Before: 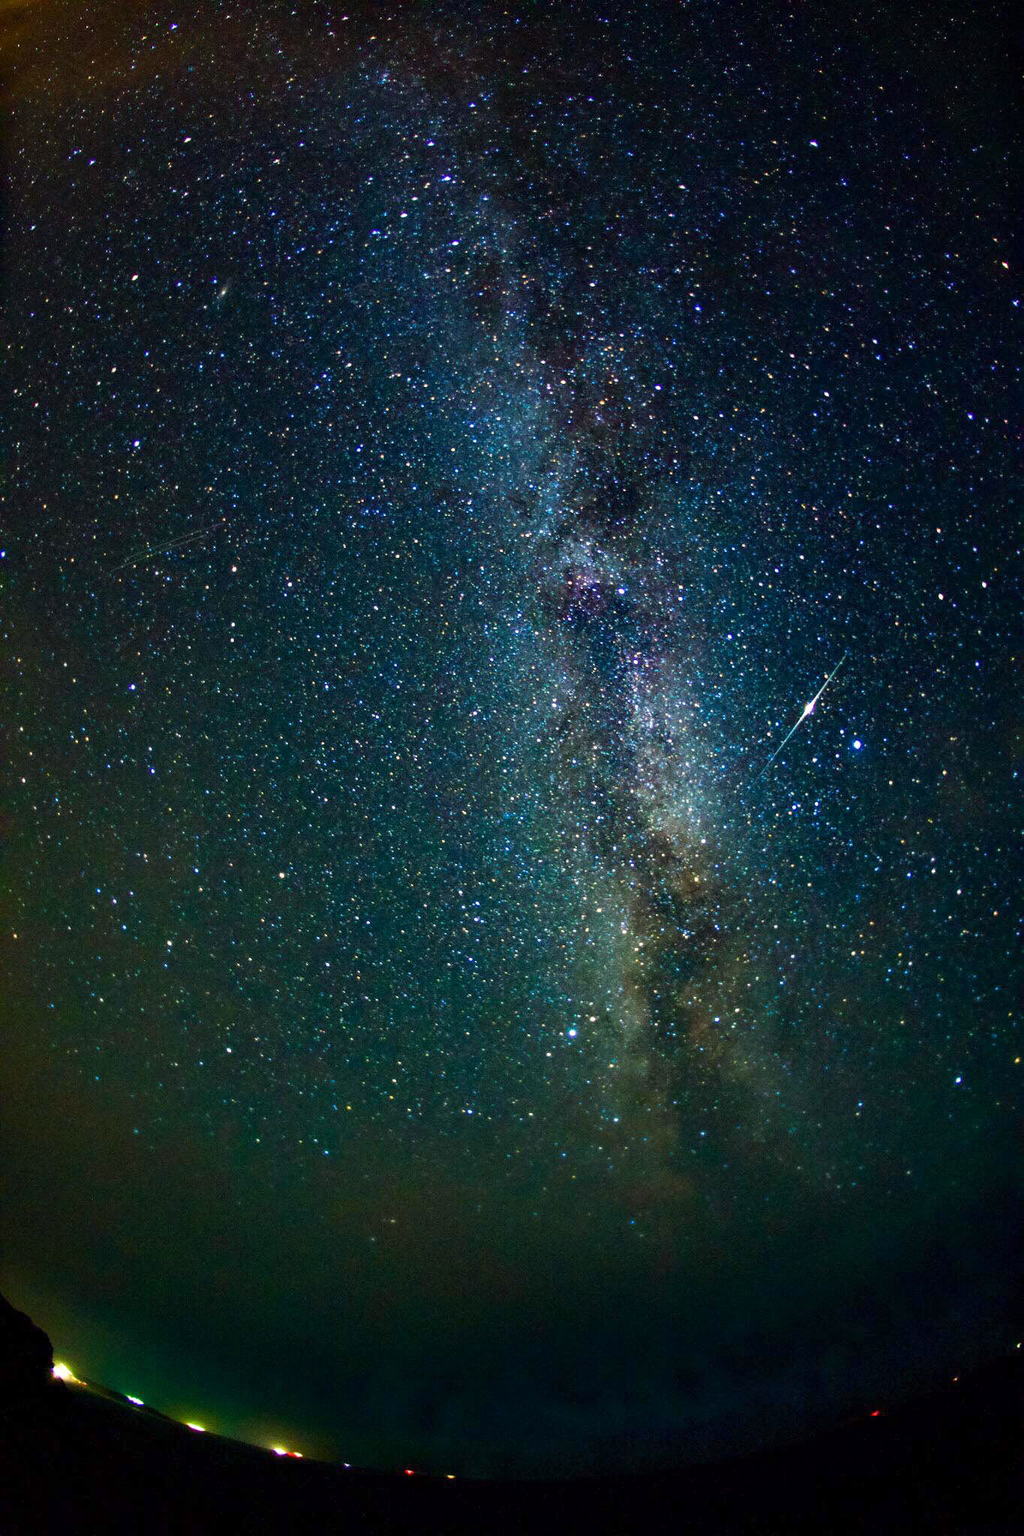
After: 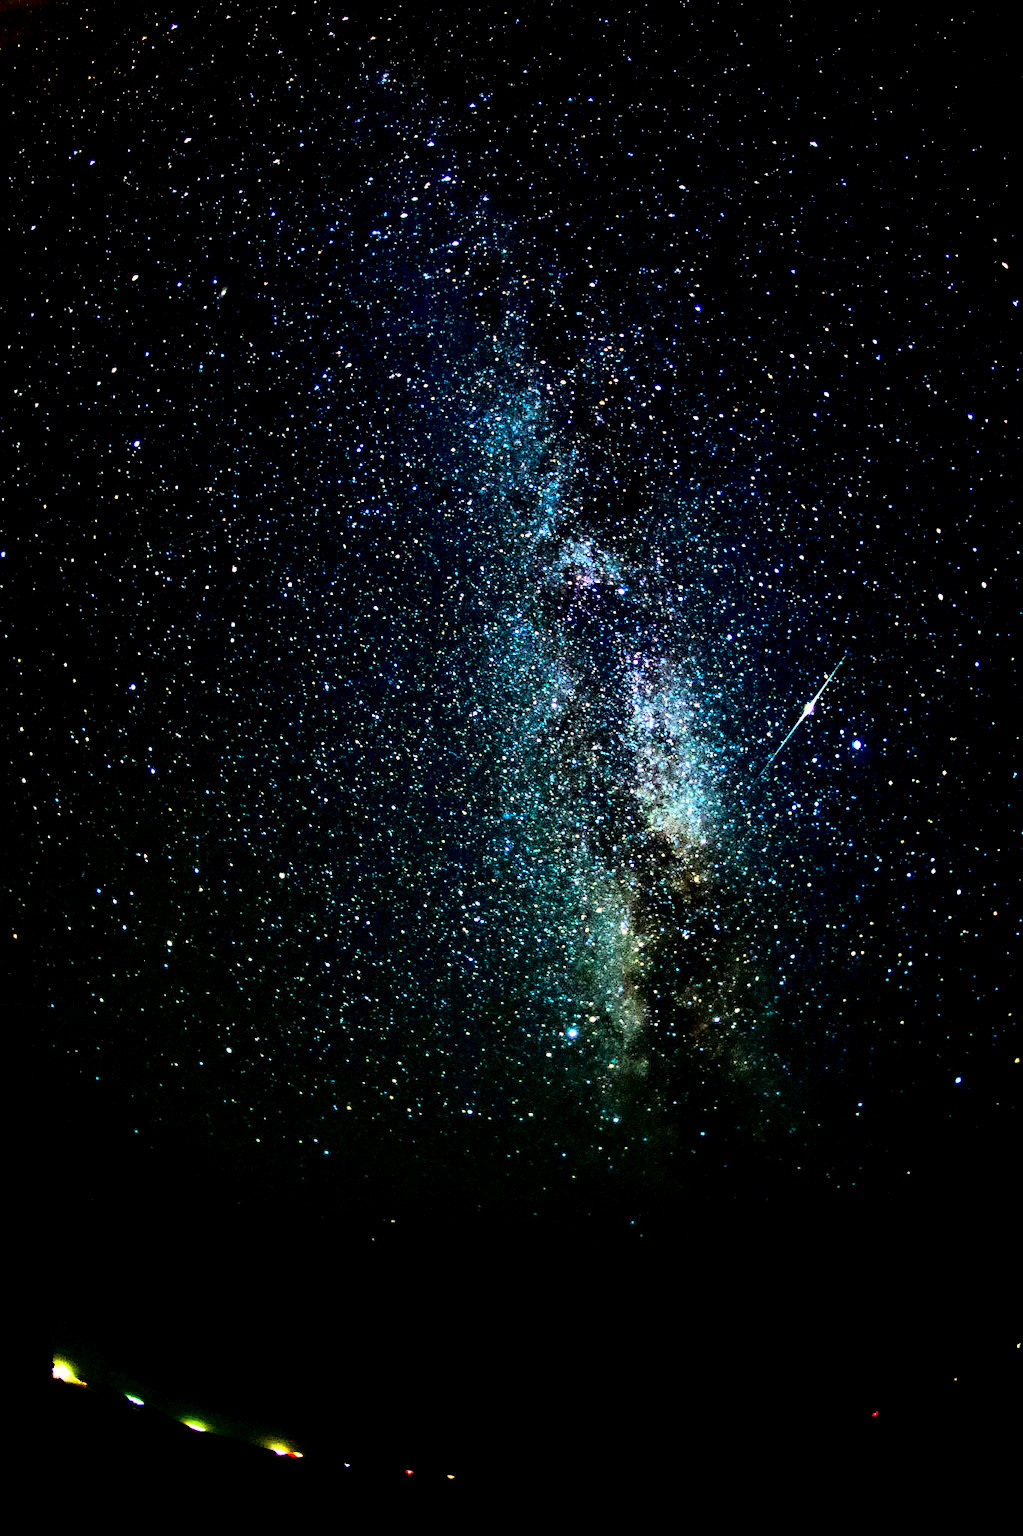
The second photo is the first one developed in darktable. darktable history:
shadows and highlights: shadows 25, highlights -25
rgb curve: curves: ch0 [(0, 0) (0.21, 0.15) (0.24, 0.21) (0.5, 0.75) (0.75, 0.96) (0.89, 0.99) (1, 1)]; ch1 [(0, 0.02) (0.21, 0.13) (0.25, 0.2) (0.5, 0.67) (0.75, 0.9) (0.89, 0.97) (1, 1)]; ch2 [(0, 0.02) (0.21, 0.13) (0.25, 0.2) (0.5, 0.67) (0.75, 0.9) (0.89, 0.97) (1, 1)], compensate middle gray true
tone equalizer: -8 EV -0.417 EV, -7 EV -0.389 EV, -6 EV -0.333 EV, -5 EV -0.222 EV, -3 EV 0.222 EV, -2 EV 0.333 EV, -1 EV 0.389 EV, +0 EV 0.417 EV, edges refinement/feathering 500, mask exposure compensation -1.57 EV, preserve details no
exposure: black level correction 0.029, exposure -0.073 EV, compensate highlight preservation false
